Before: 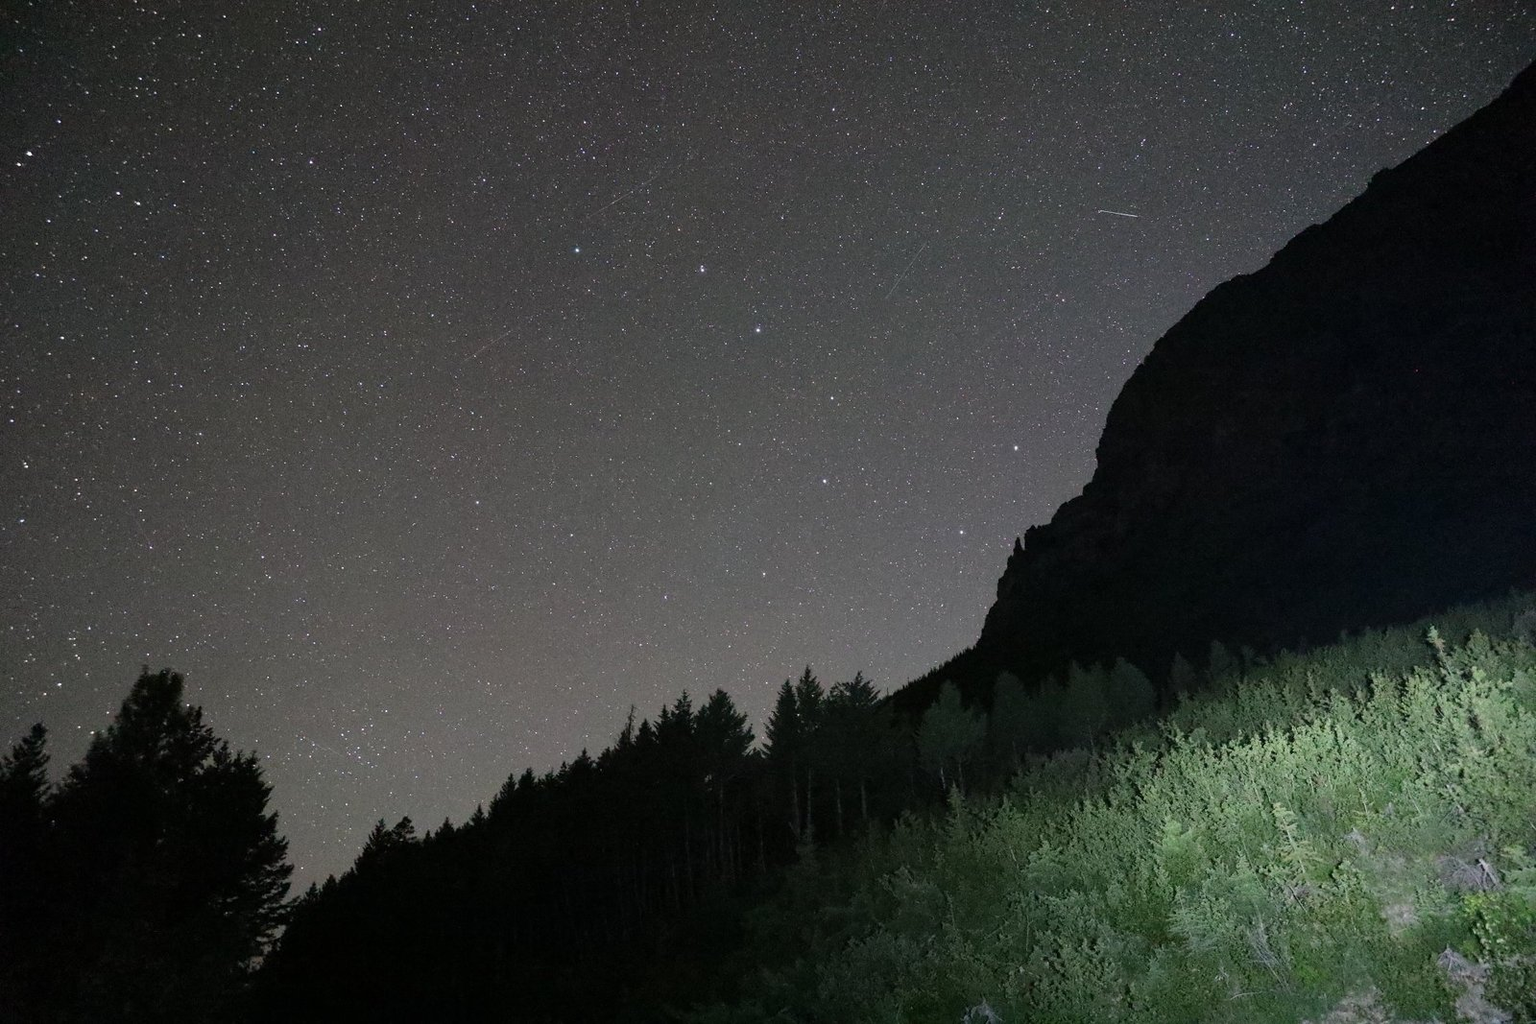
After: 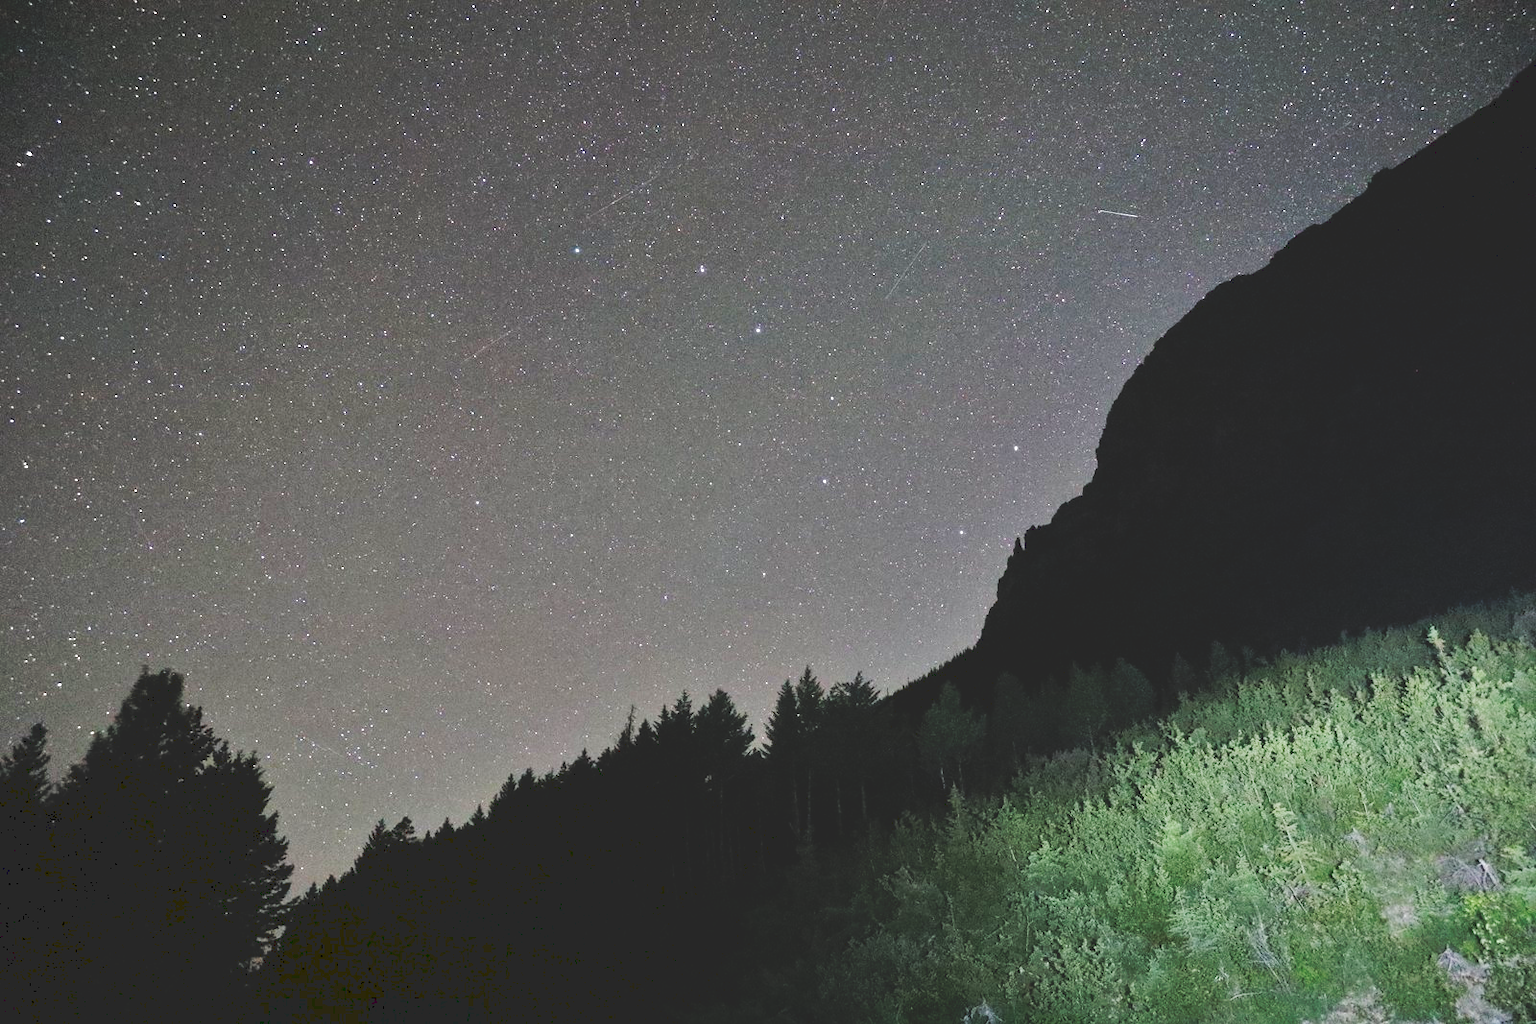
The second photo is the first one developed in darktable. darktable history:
tone curve: curves: ch0 [(0, 0) (0.003, 0.156) (0.011, 0.156) (0.025, 0.157) (0.044, 0.164) (0.069, 0.172) (0.1, 0.181) (0.136, 0.191) (0.177, 0.214) (0.224, 0.245) (0.277, 0.285) (0.335, 0.333) (0.399, 0.387) (0.468, 0.471) (0.543, 0.556) (0.623, 0.648) (0.709, 0.734) (0.801, 0.809) (0.898, 0.891) (1, 1)], preserve colors none
tone equalizer: -7 EV 0.152 EV, -6 EV 0.621 EV, -5 EV 1.12 EV, -4 EV 1.32 EV, -3 EV 1.16 EV, -2 EV 0.6 EV, -1 EV 0.152 EV
